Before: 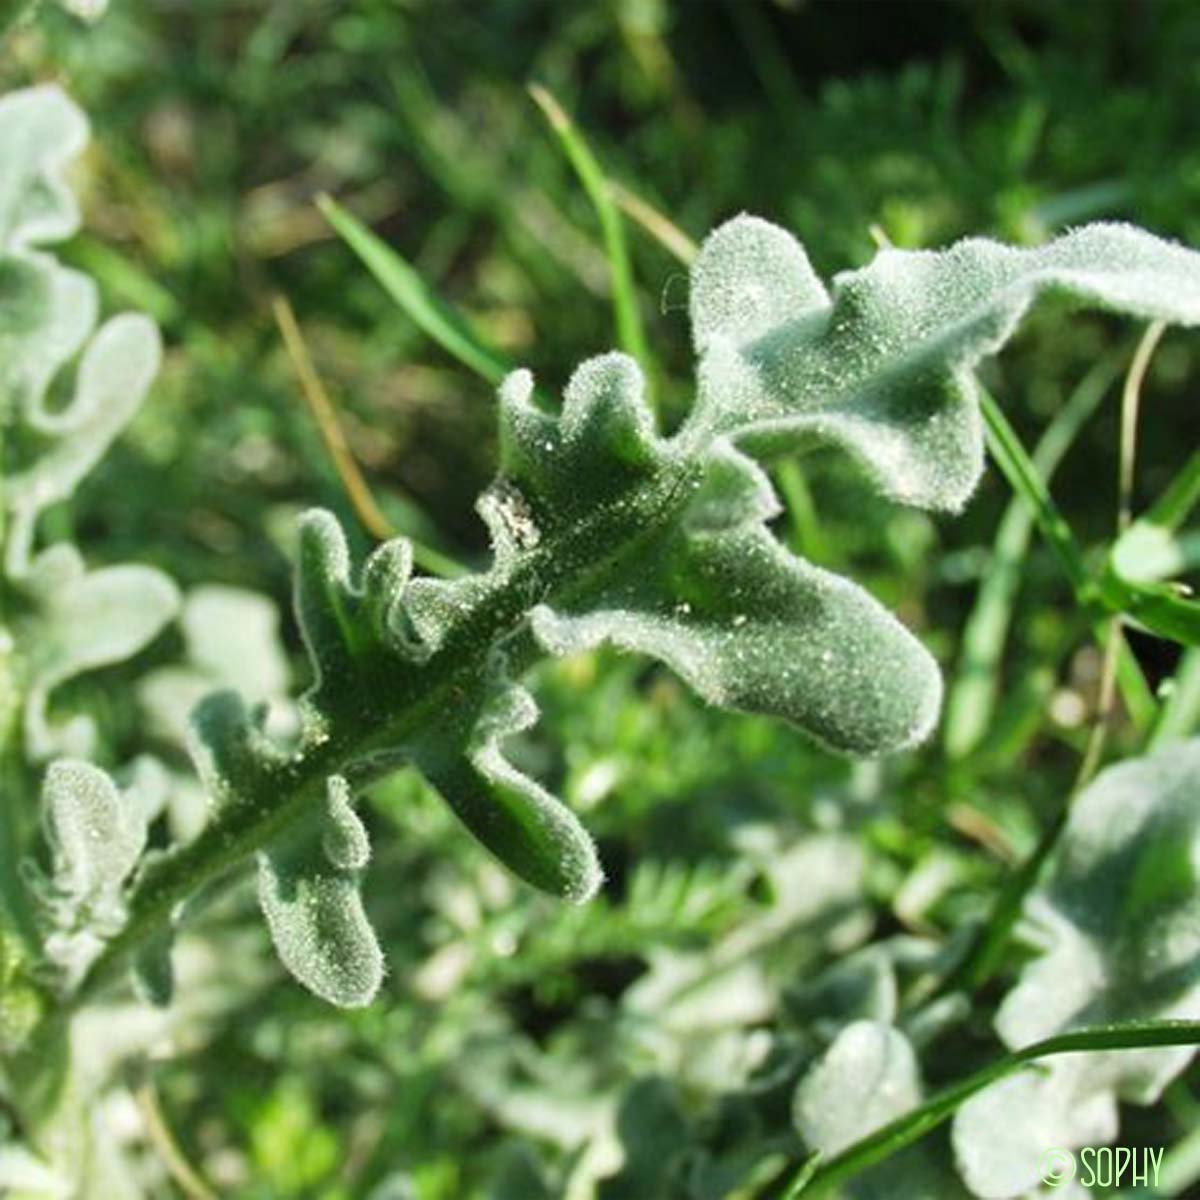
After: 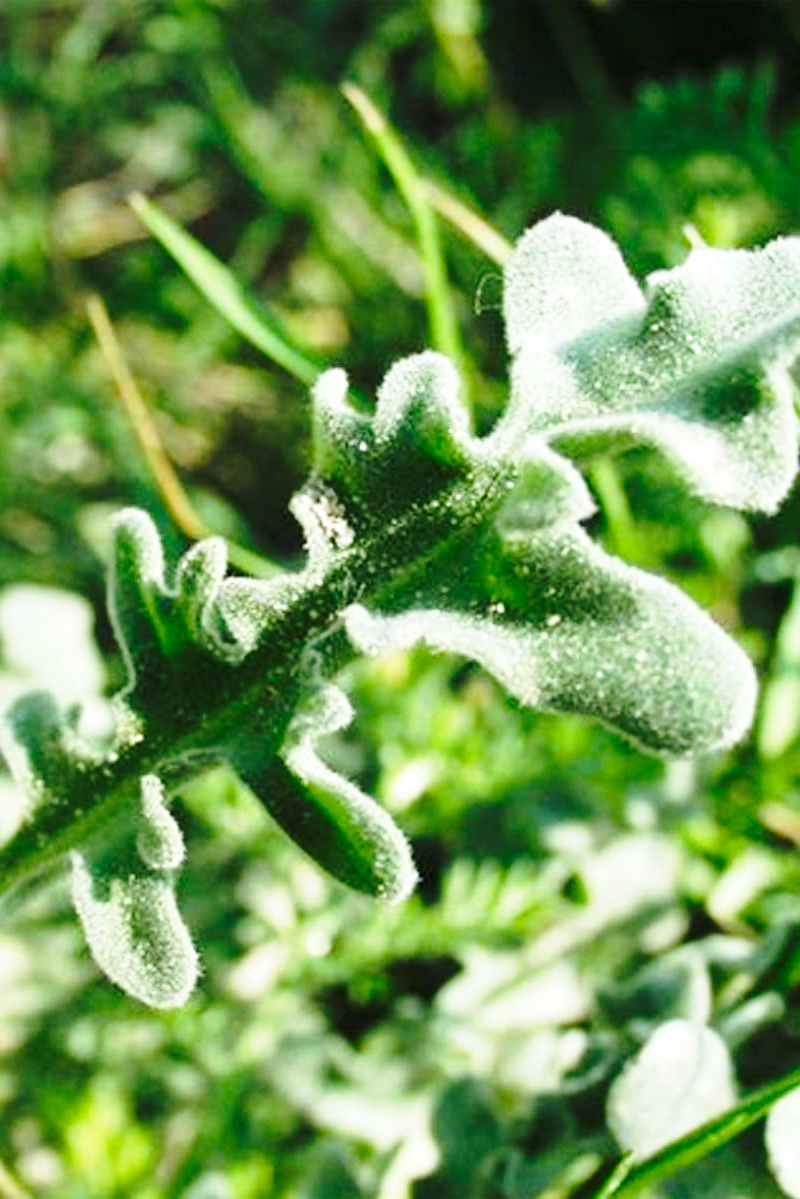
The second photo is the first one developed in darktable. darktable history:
base curve: curves: ch0 [(0, 0) (0.036, 0.037) (0.121, 0.228) (0.46, 0.76) (0.859, 0.983) (1, 1)], preserve colors none
crop and rotate: left 15.546%, right 17.787%
